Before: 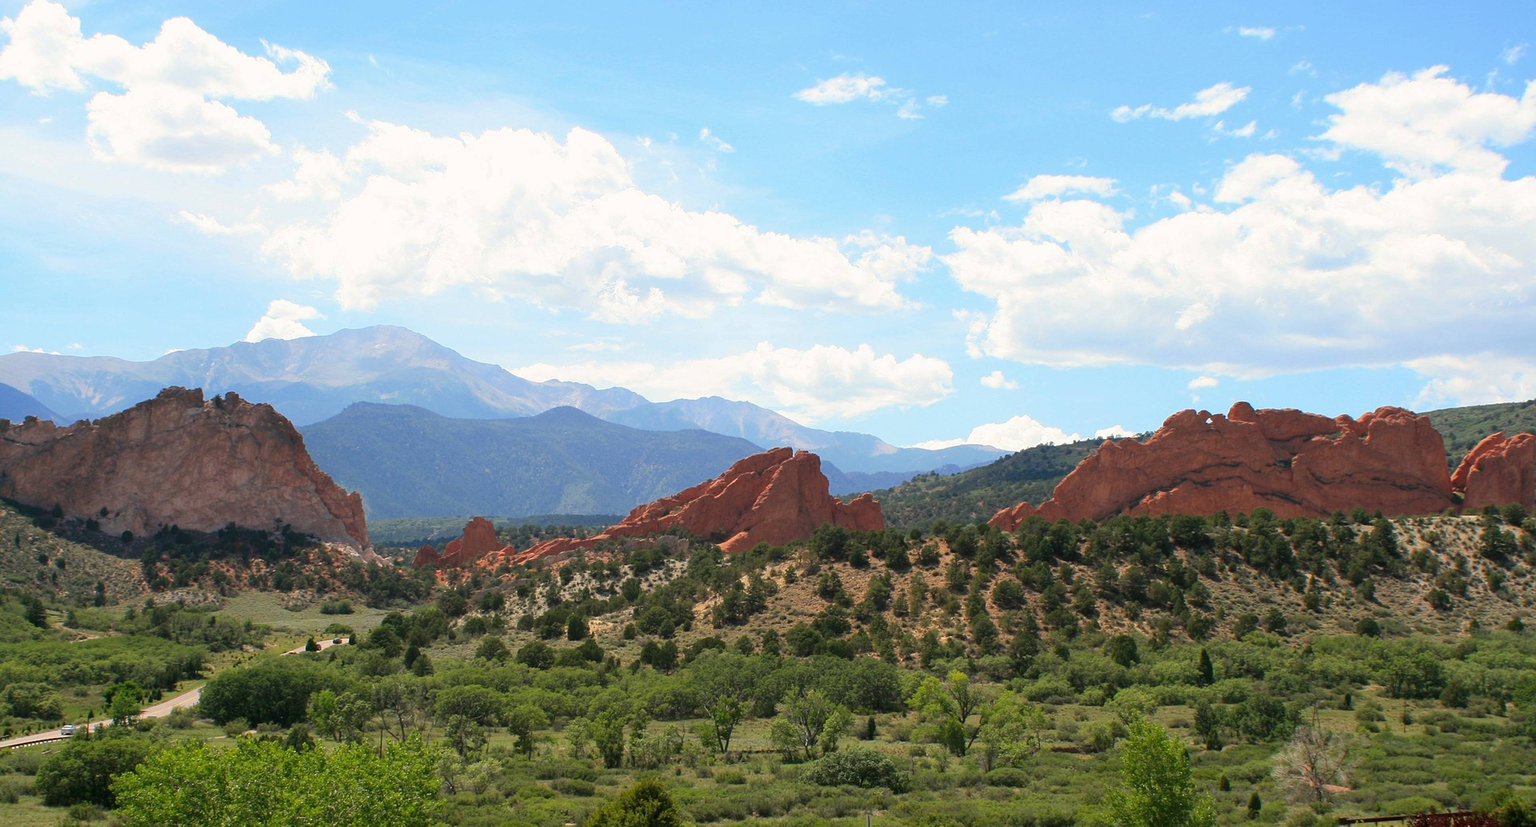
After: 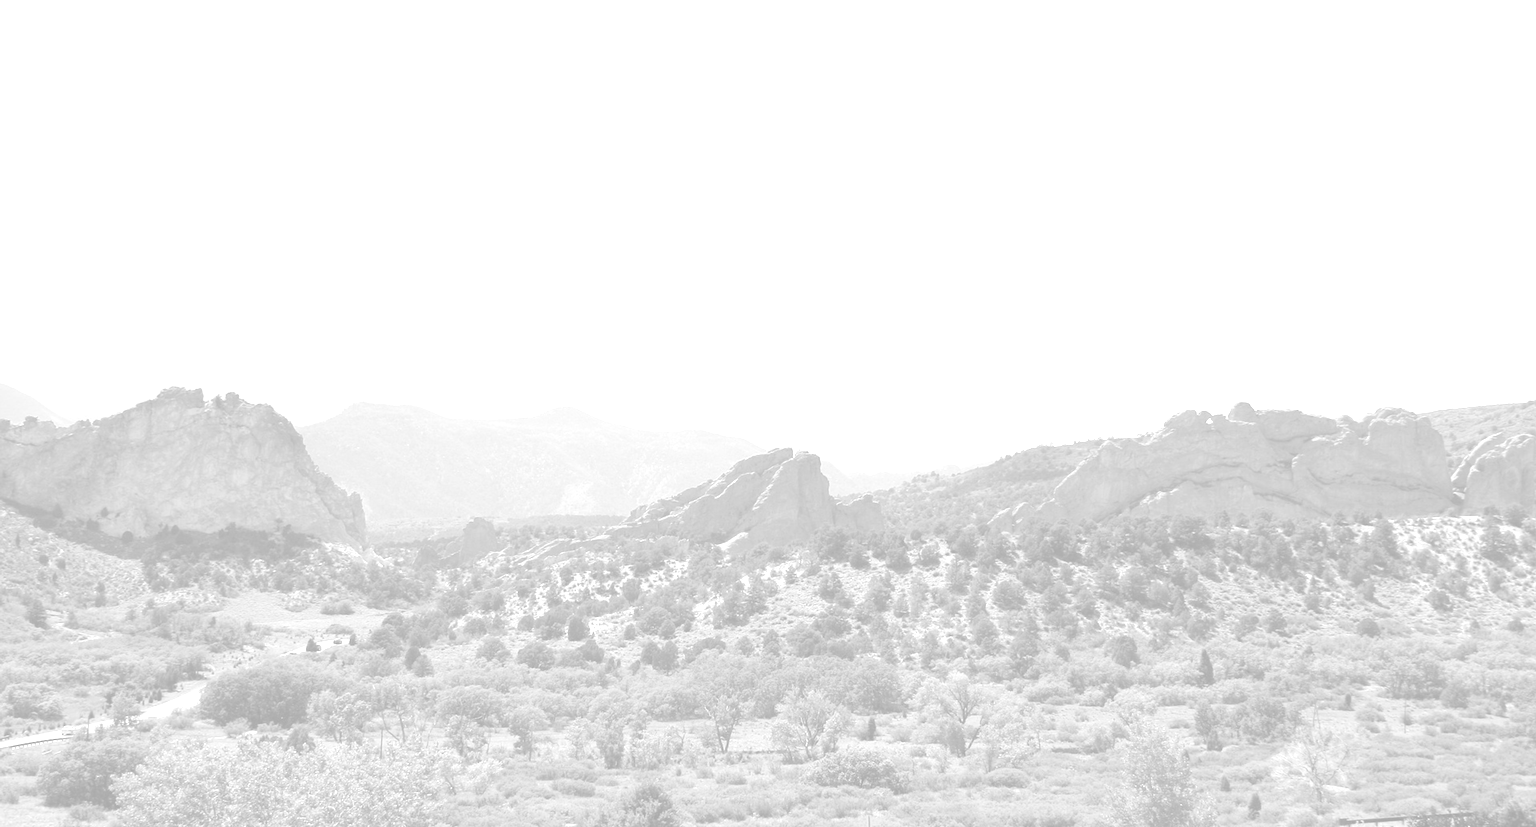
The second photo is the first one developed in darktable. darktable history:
colorize: hue 36°, saturation 71%, lightness 80.79%
color balance rgb: perceptual saturation grading › global saturation 20%, global vibrance 20%
monochrome: on, module defaults
